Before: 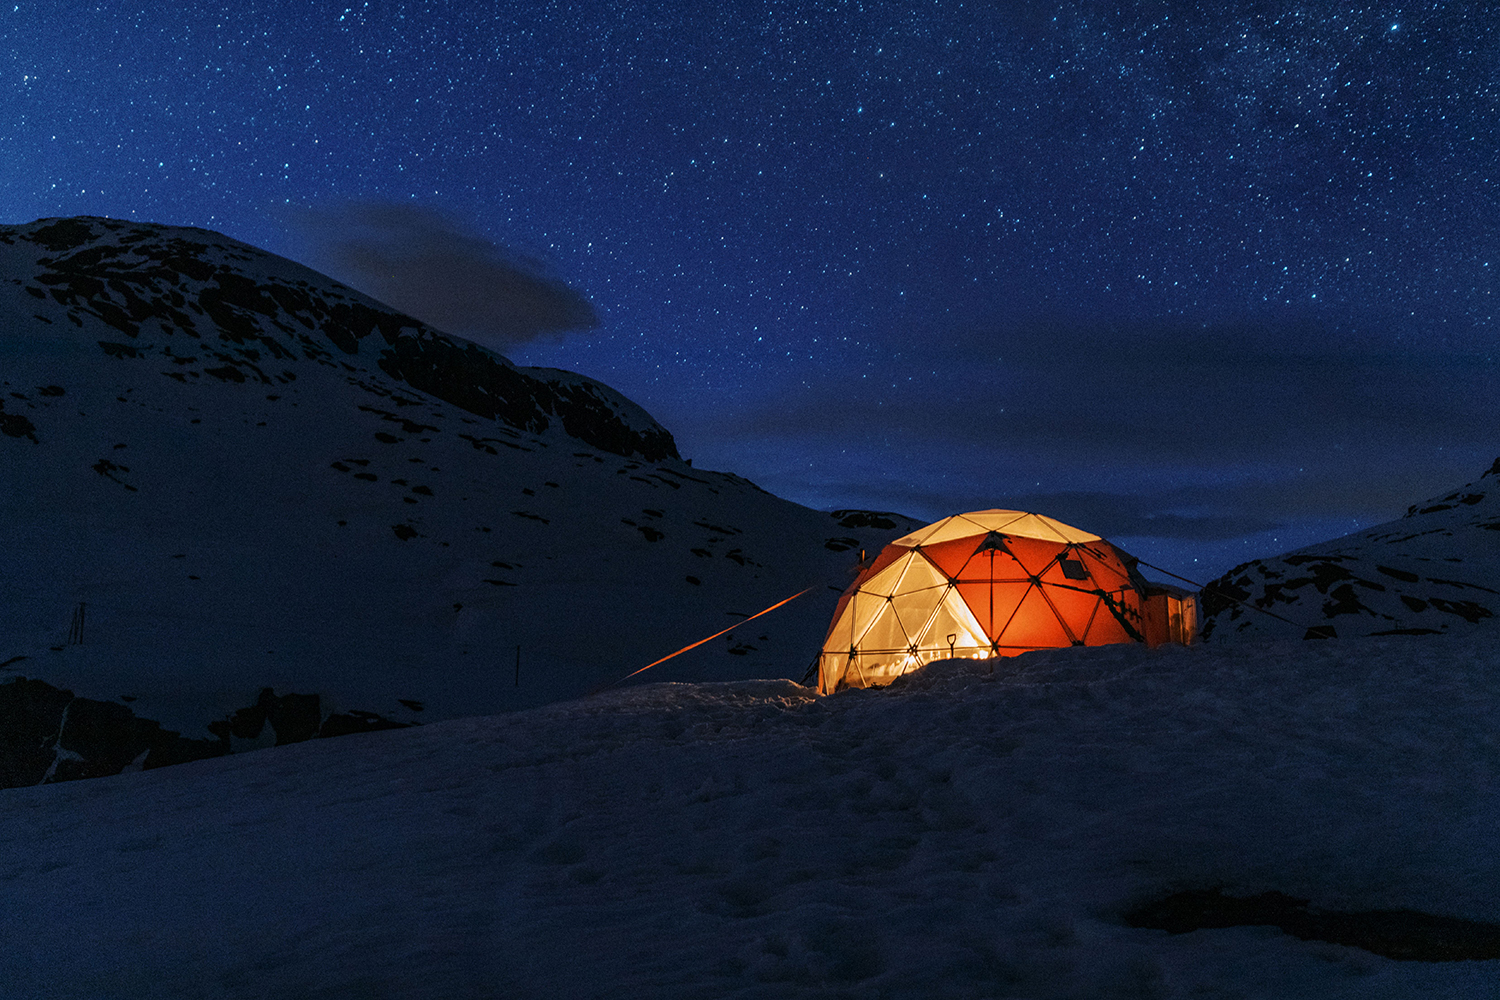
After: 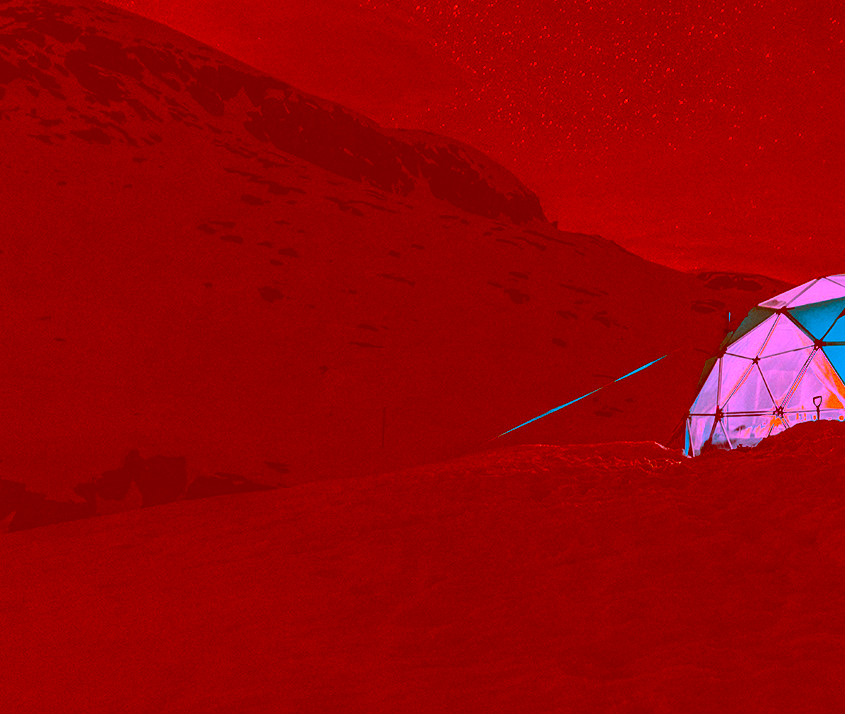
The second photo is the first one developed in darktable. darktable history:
crop: left 8.966%, top 23.852%, right 34.699%, bottom 4.703%
color correction: highlights a* -39.68, highlights b* -40, shadows a* -40, shadows b* -40, saturation -3
